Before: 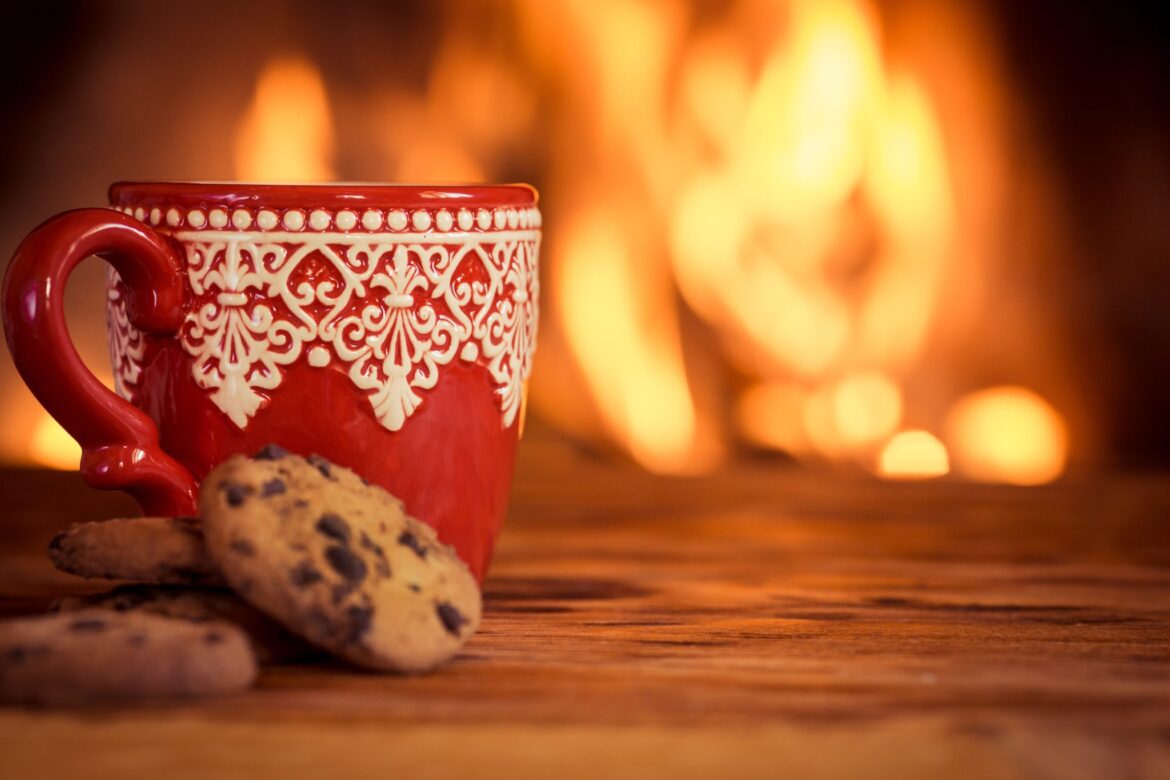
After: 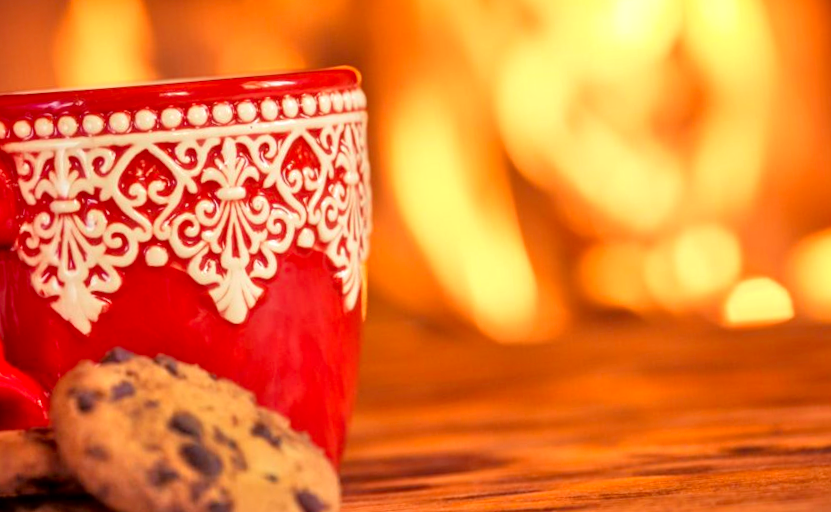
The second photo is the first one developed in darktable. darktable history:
contrast brightness saturation: saturation 0.13
exposure: black level correction 0.001, exposure 0.14 EV, compensate highlight preservation false
tone equalizer: -7 EV 0.15 EV, -6 EV 0.6 EV, -5 EV 1.15 EV, -4 EV 1.33 EV, -3 EV 1.15 EV, -2 EV 0.6 EV, -1 EV 0.15 EV, mask exposure compensation -0.5 EV
crop and rotate: left 11.831%, top 11.346%, right 13.429%, bottom 13.899%
rotate and perspective: rotation -5°, crop left 0.05, crop right 0.952, crop top 0.11, crop bottom 0.89
